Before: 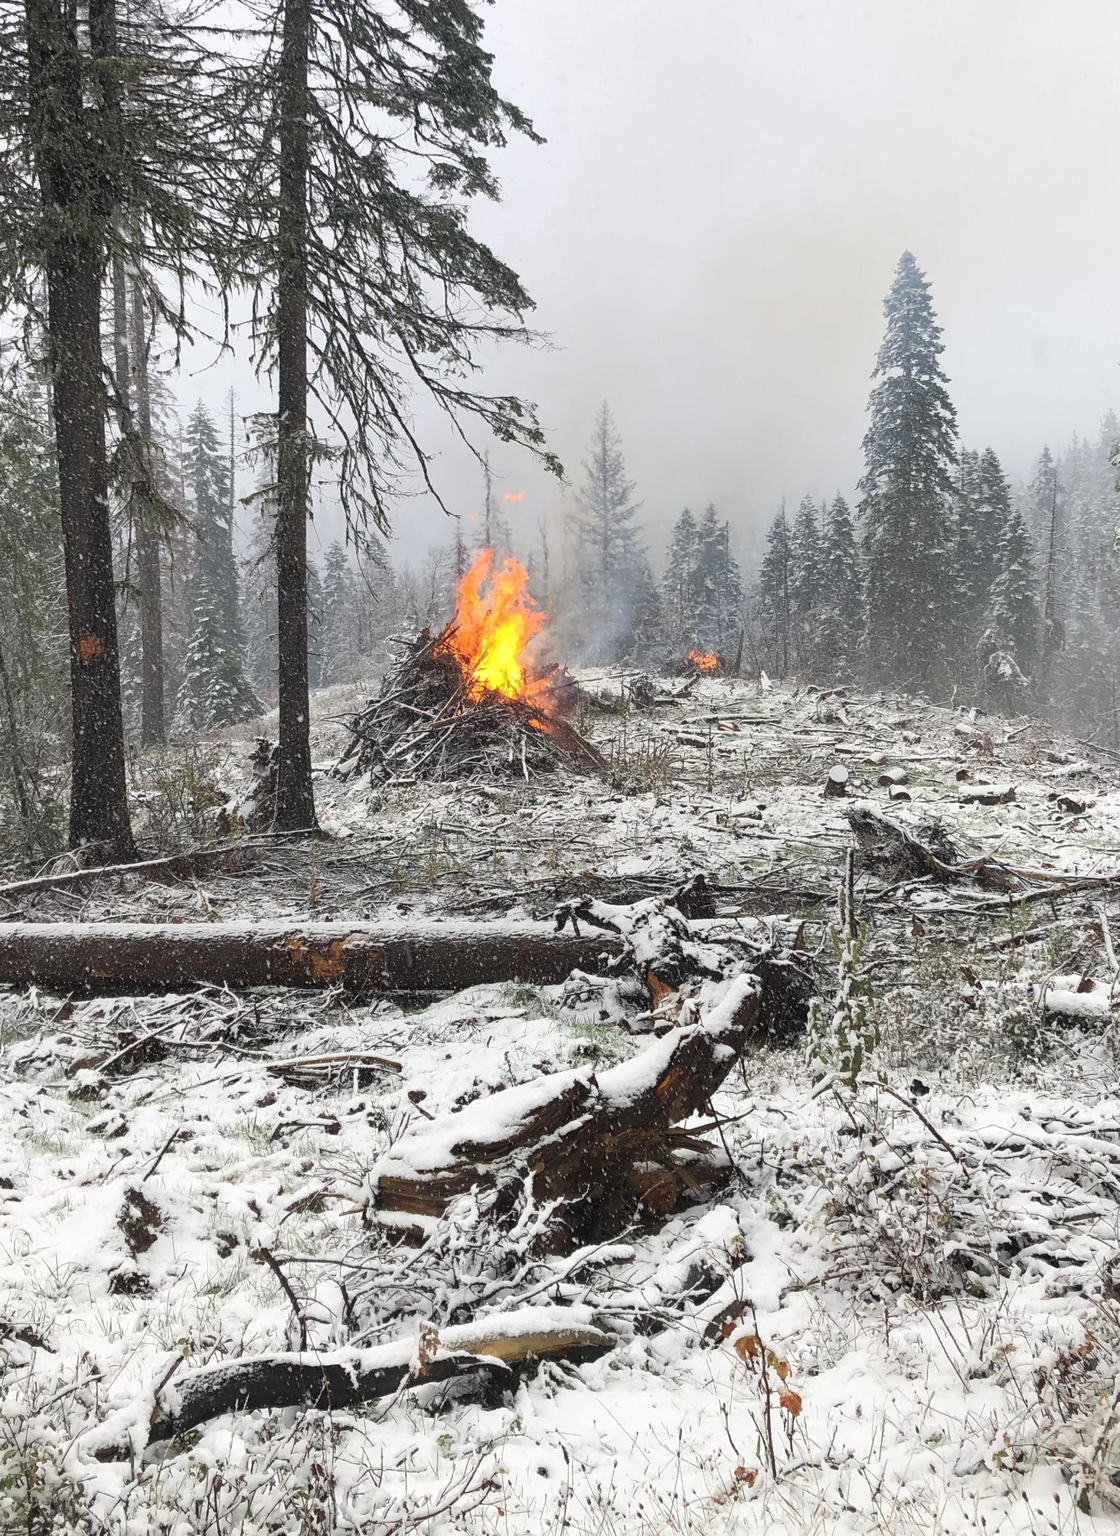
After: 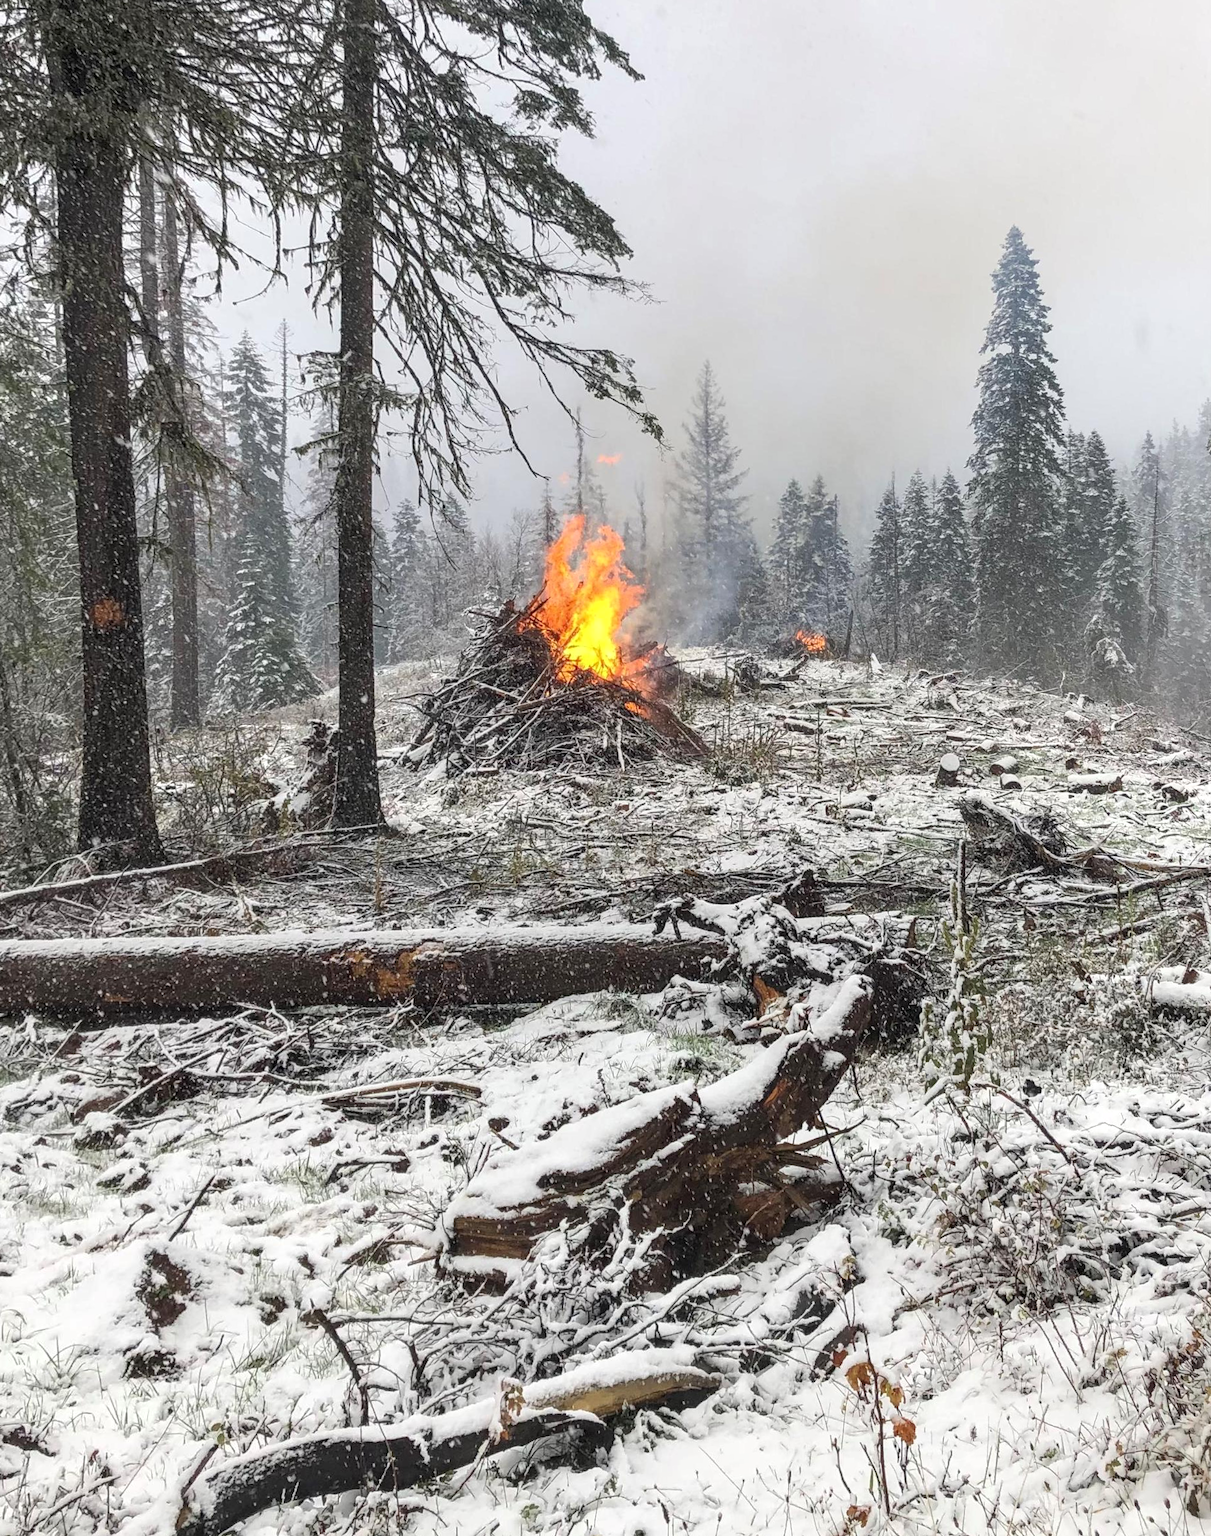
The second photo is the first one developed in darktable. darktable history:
local contrast: on, module defaults
rotate and perspective: rotation -0.013°, lens shift (vertical) -0.027, lens shift (horizontal) 0.178, crop left 0.016, crop right 0.989, crop top 0.082, crop bottom 0.918
